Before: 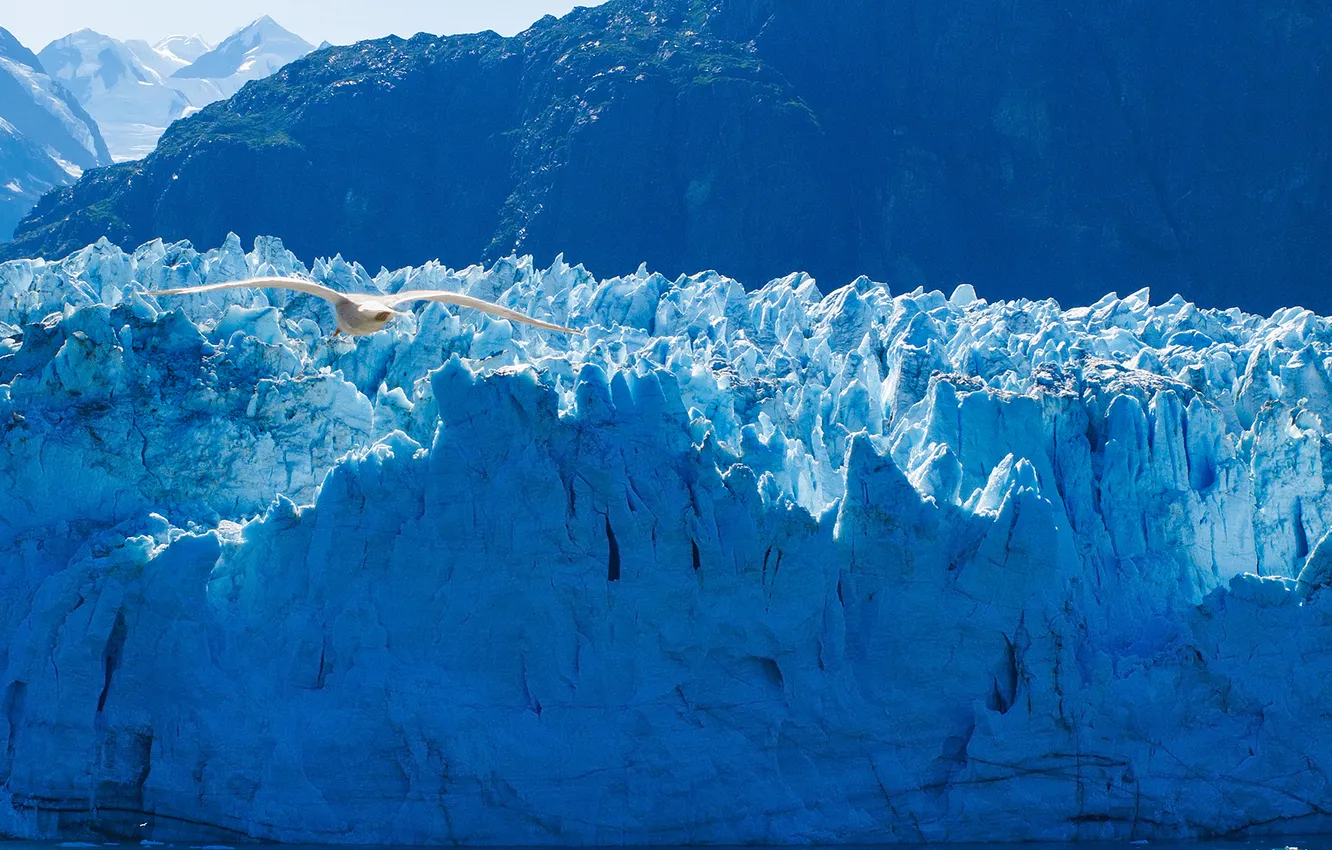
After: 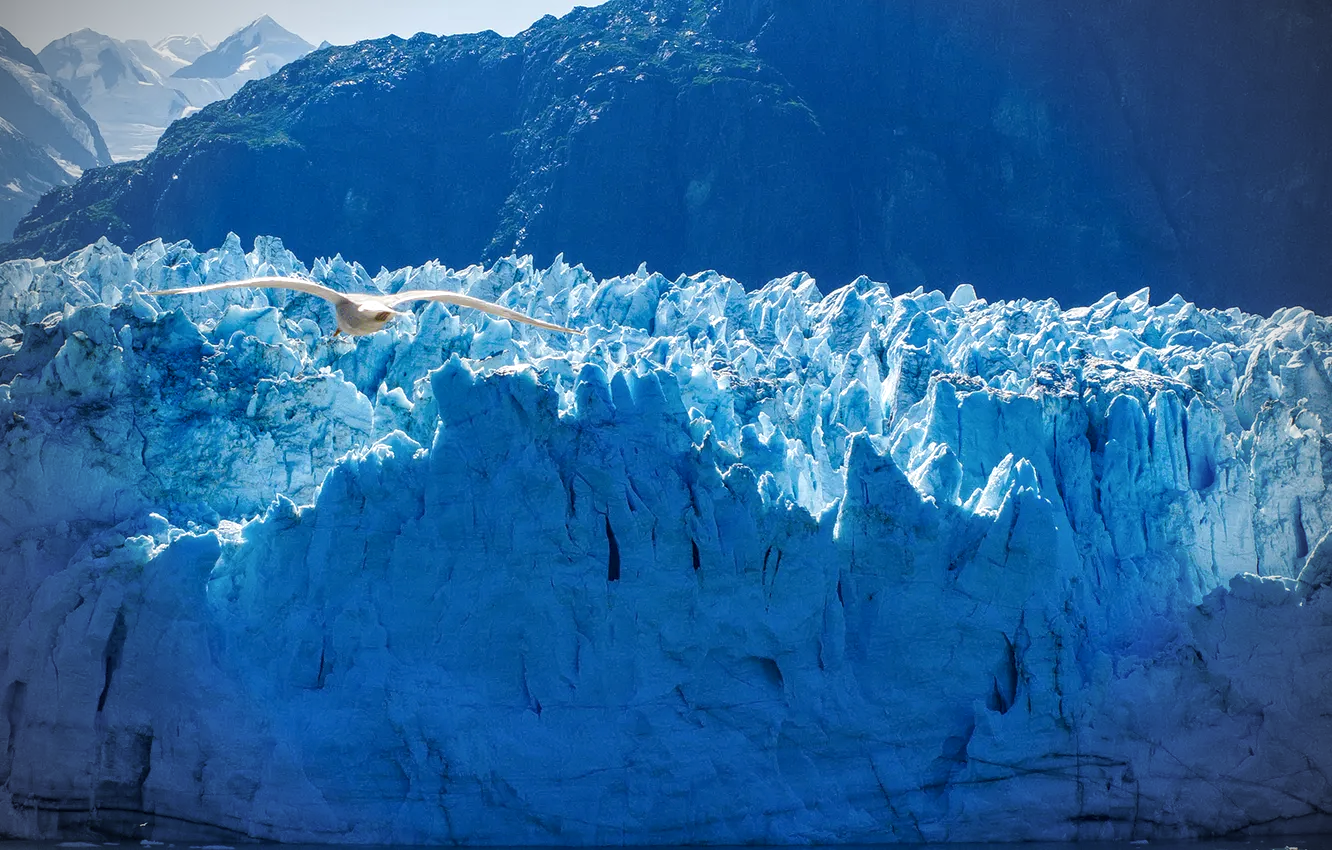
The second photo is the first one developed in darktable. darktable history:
vignetting: fall-off start 75%, brightness -0.692, width/height ratio 1.084
local contrast: on, module defaults
